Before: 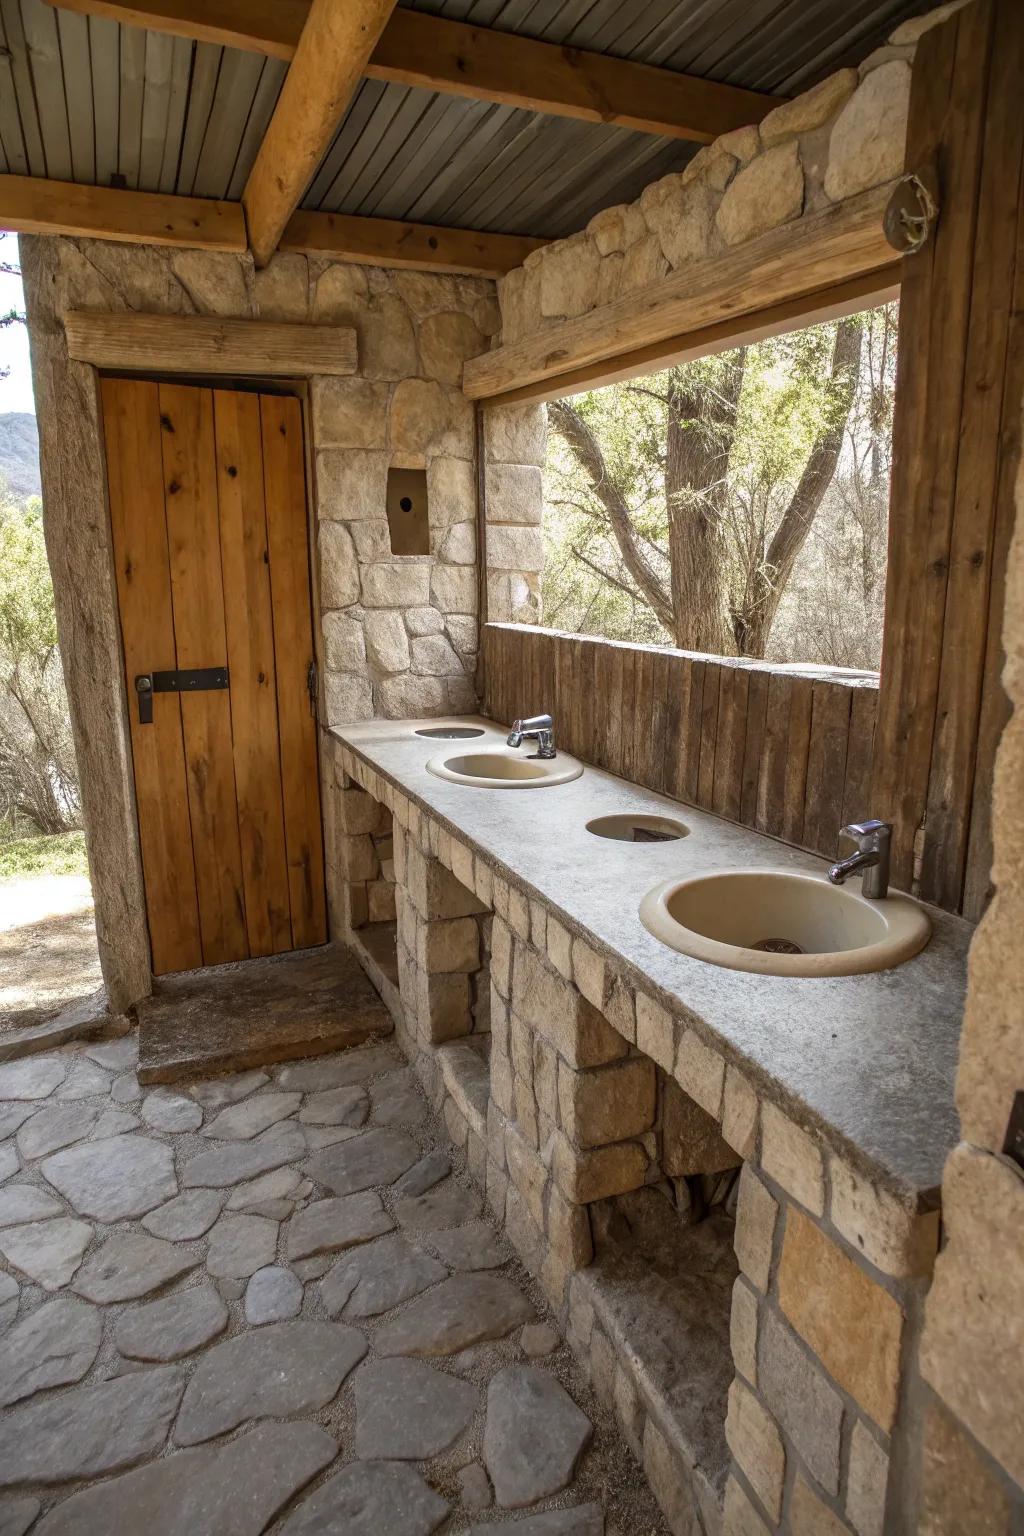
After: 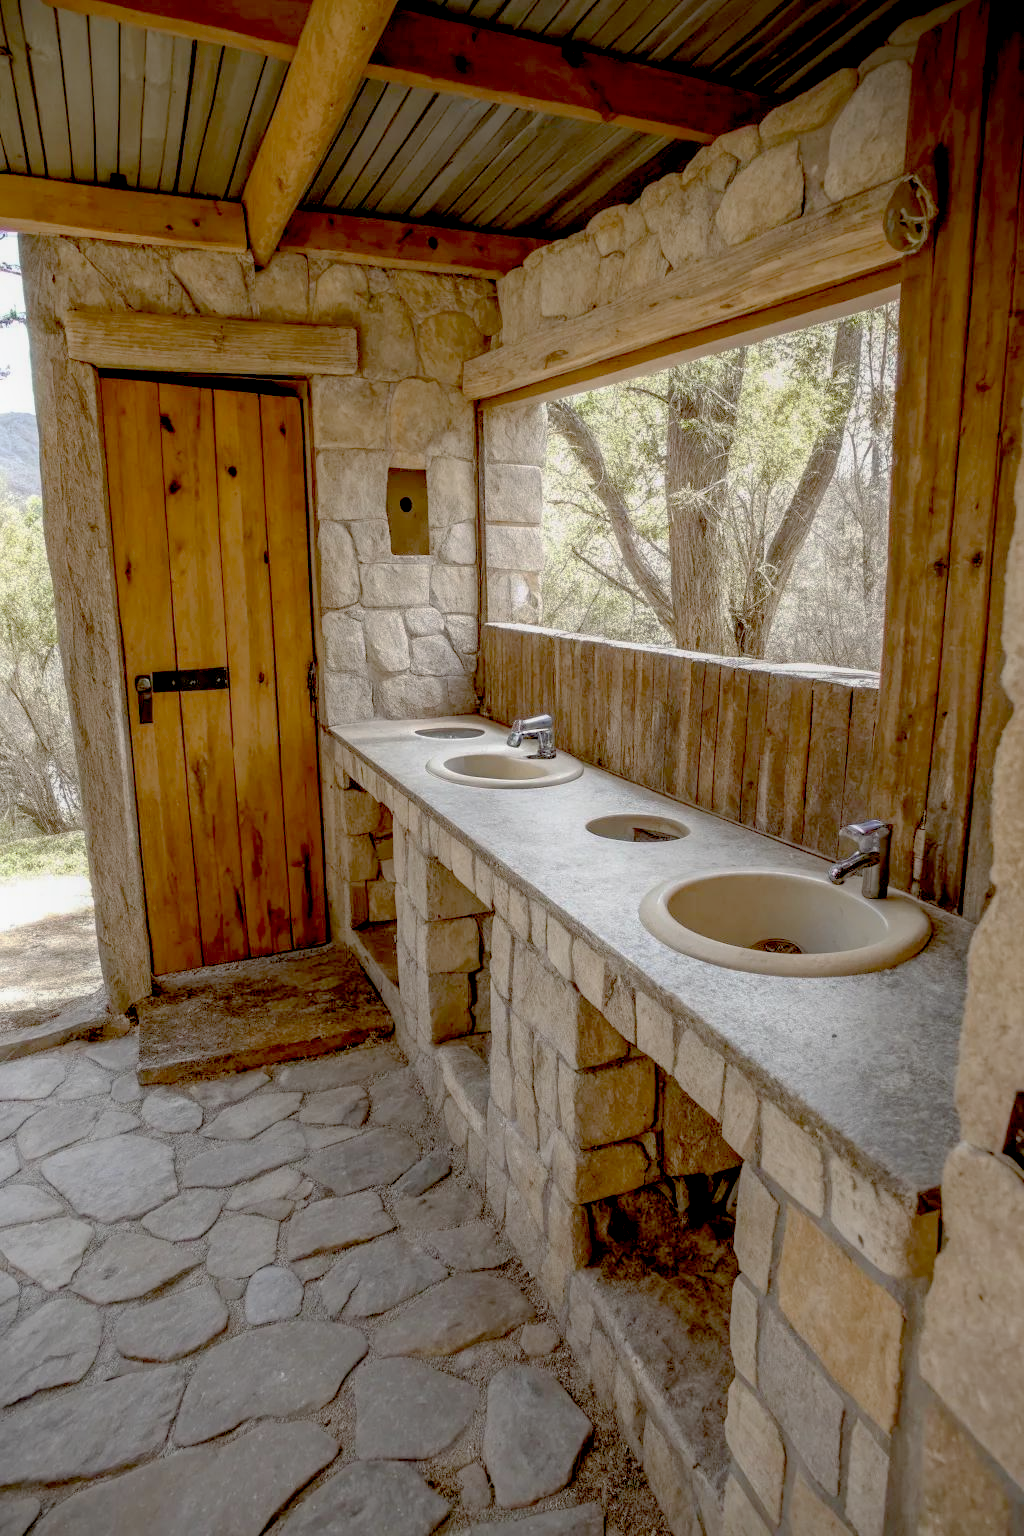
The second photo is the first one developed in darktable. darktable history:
tone equalizer: -8 EV 0.231 EV, -7 EV 0.449 EV, -6 EV 0.408 EV, -5 EV 0.255 EV, -3 EV -0.272 EV, -2 EV -0.416 EV, -1 EV -0.441 EV, +0 EV -0.231 EV
tone curve: curves: ch0 [(0, 0) (0.004, 0.008) (0.077, 0.156) (0.169, 0.29) (0.774, 0.774) (1, 1)], preserve colors none
exposure: black level correction 0.016, exposure -0.008 EV, compensate exposure bias true, compensate highlight preservation false
local contrast: highlights 106%, shadows 101%, detail 120%, midtone range 0.2
shadows and highlights: shadows -52.47, highlights 87.05, soften with gaussian
